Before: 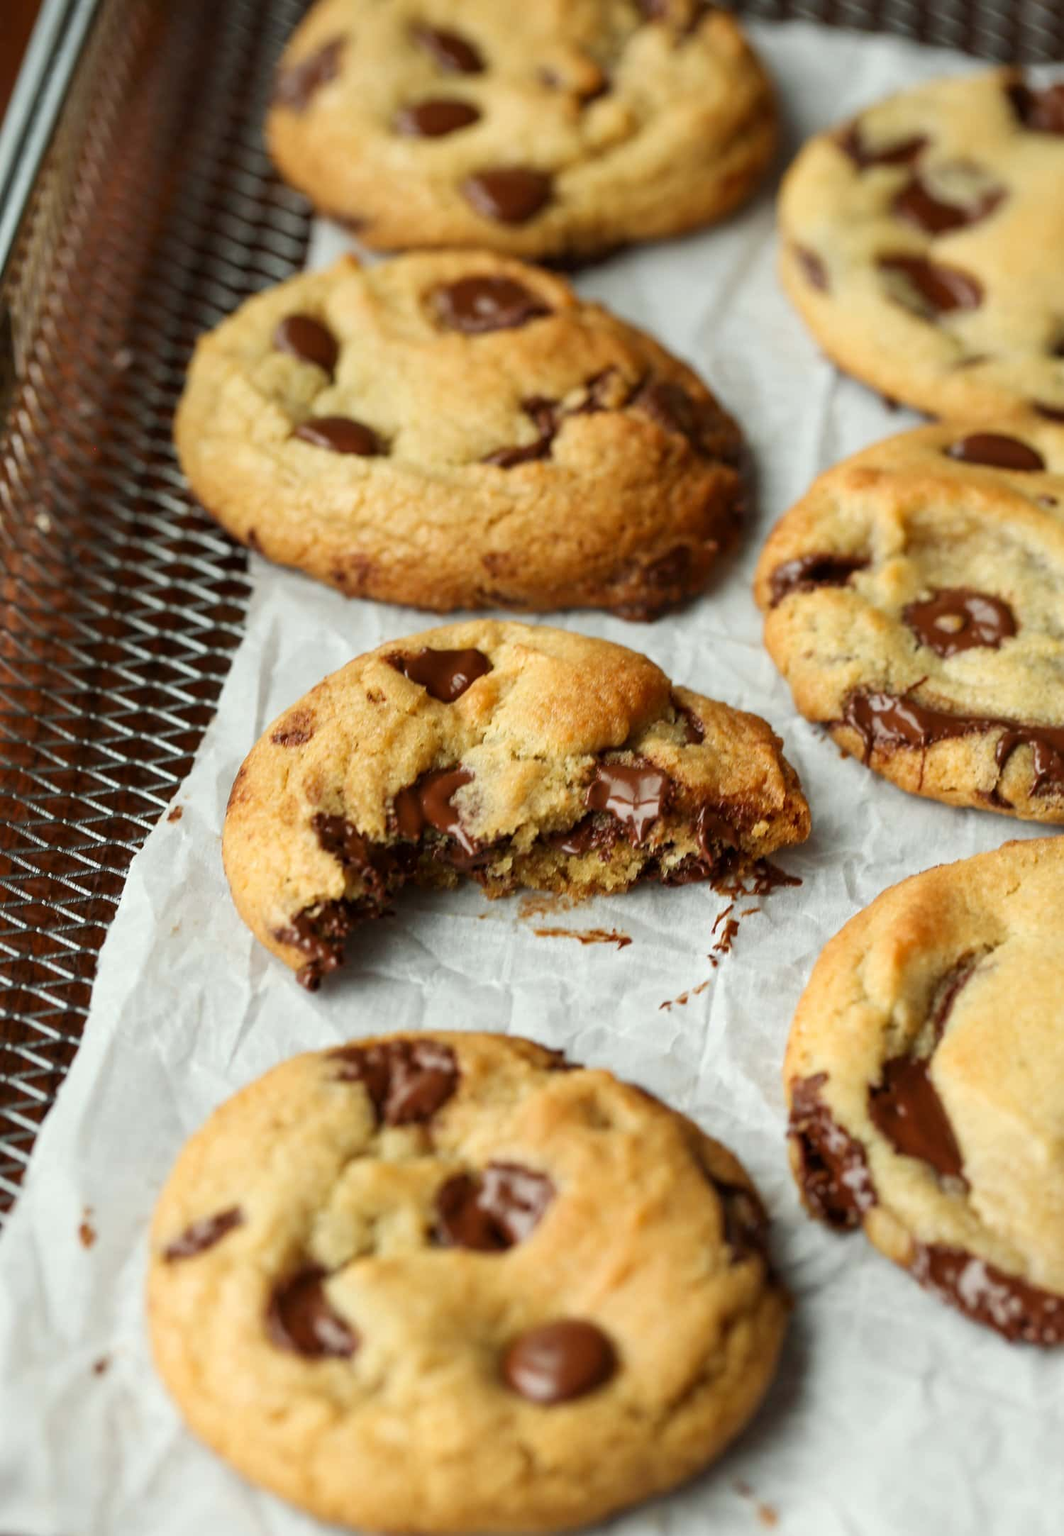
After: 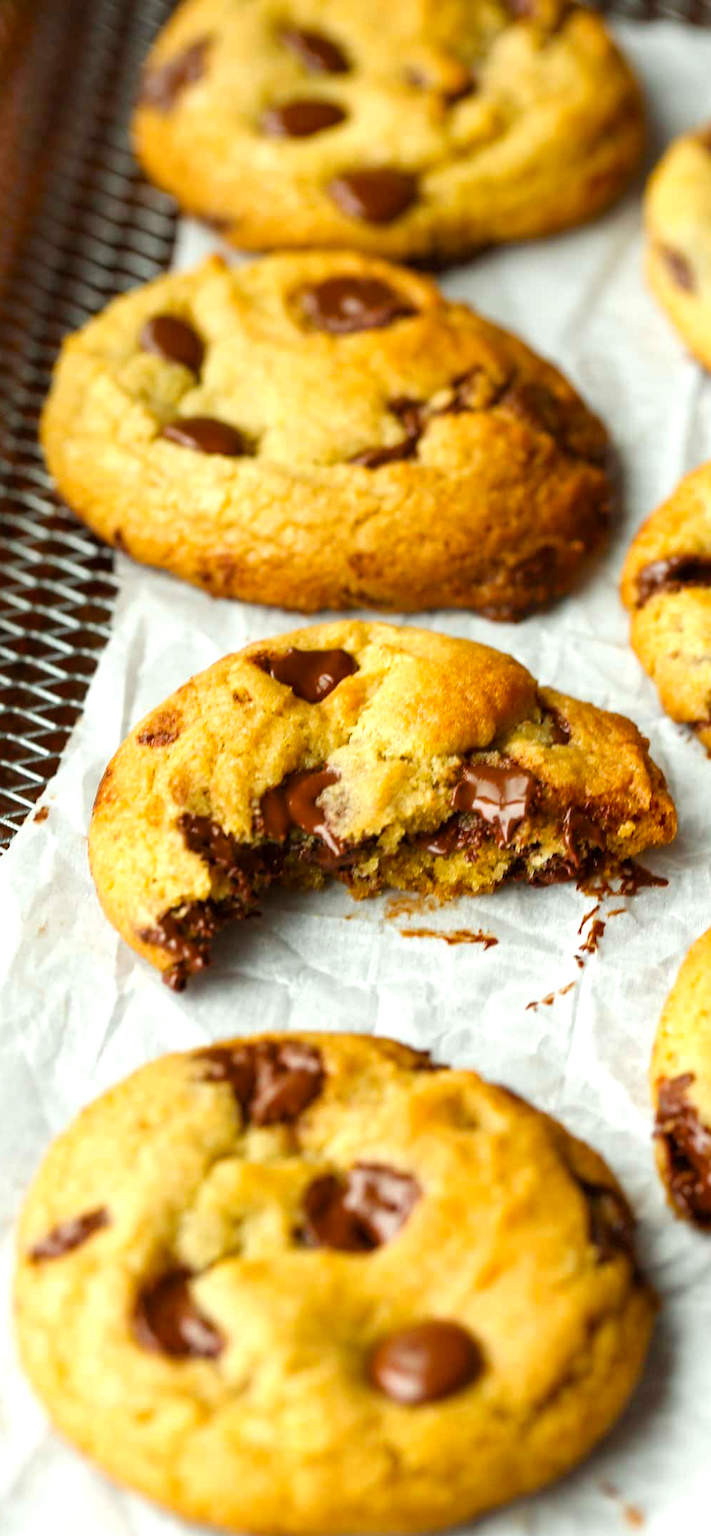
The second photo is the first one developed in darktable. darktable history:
levels: levels [0, 0.492, 0.984]
color balance rgb: perceptual saturation grading › global saturation 25.582%, perceptual brilliance grading › global brilliance 10.316%, perceptual brilliance grading › shadows 14.655%
crop and rotate: left 12.663%, right 20.447%
